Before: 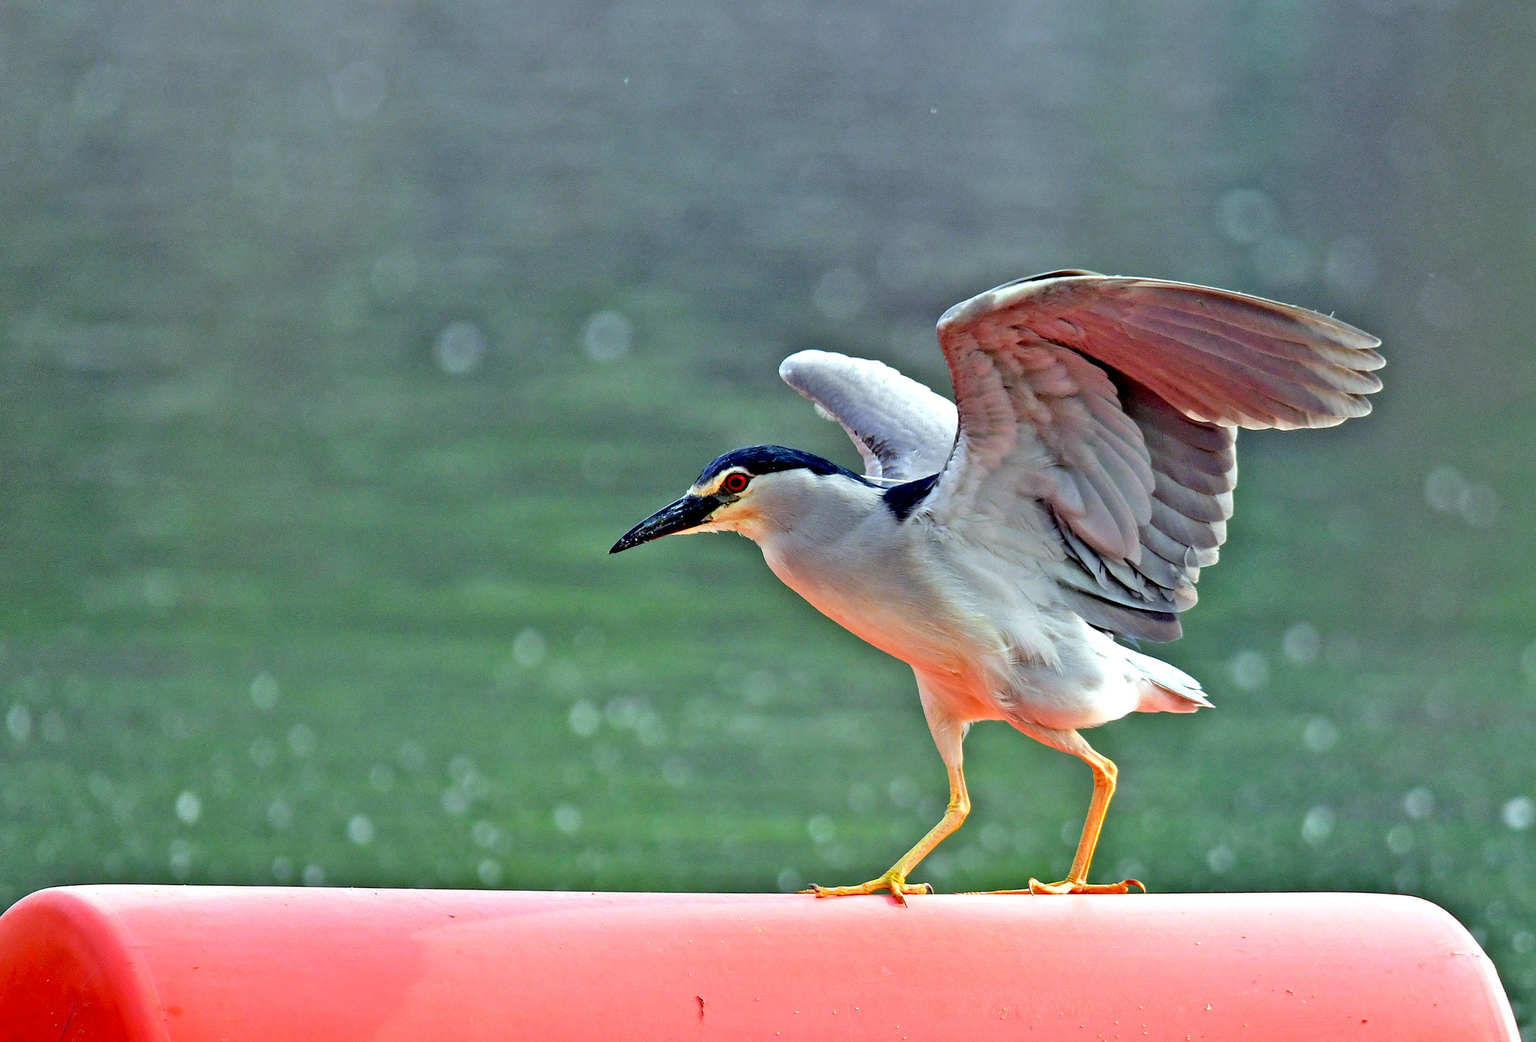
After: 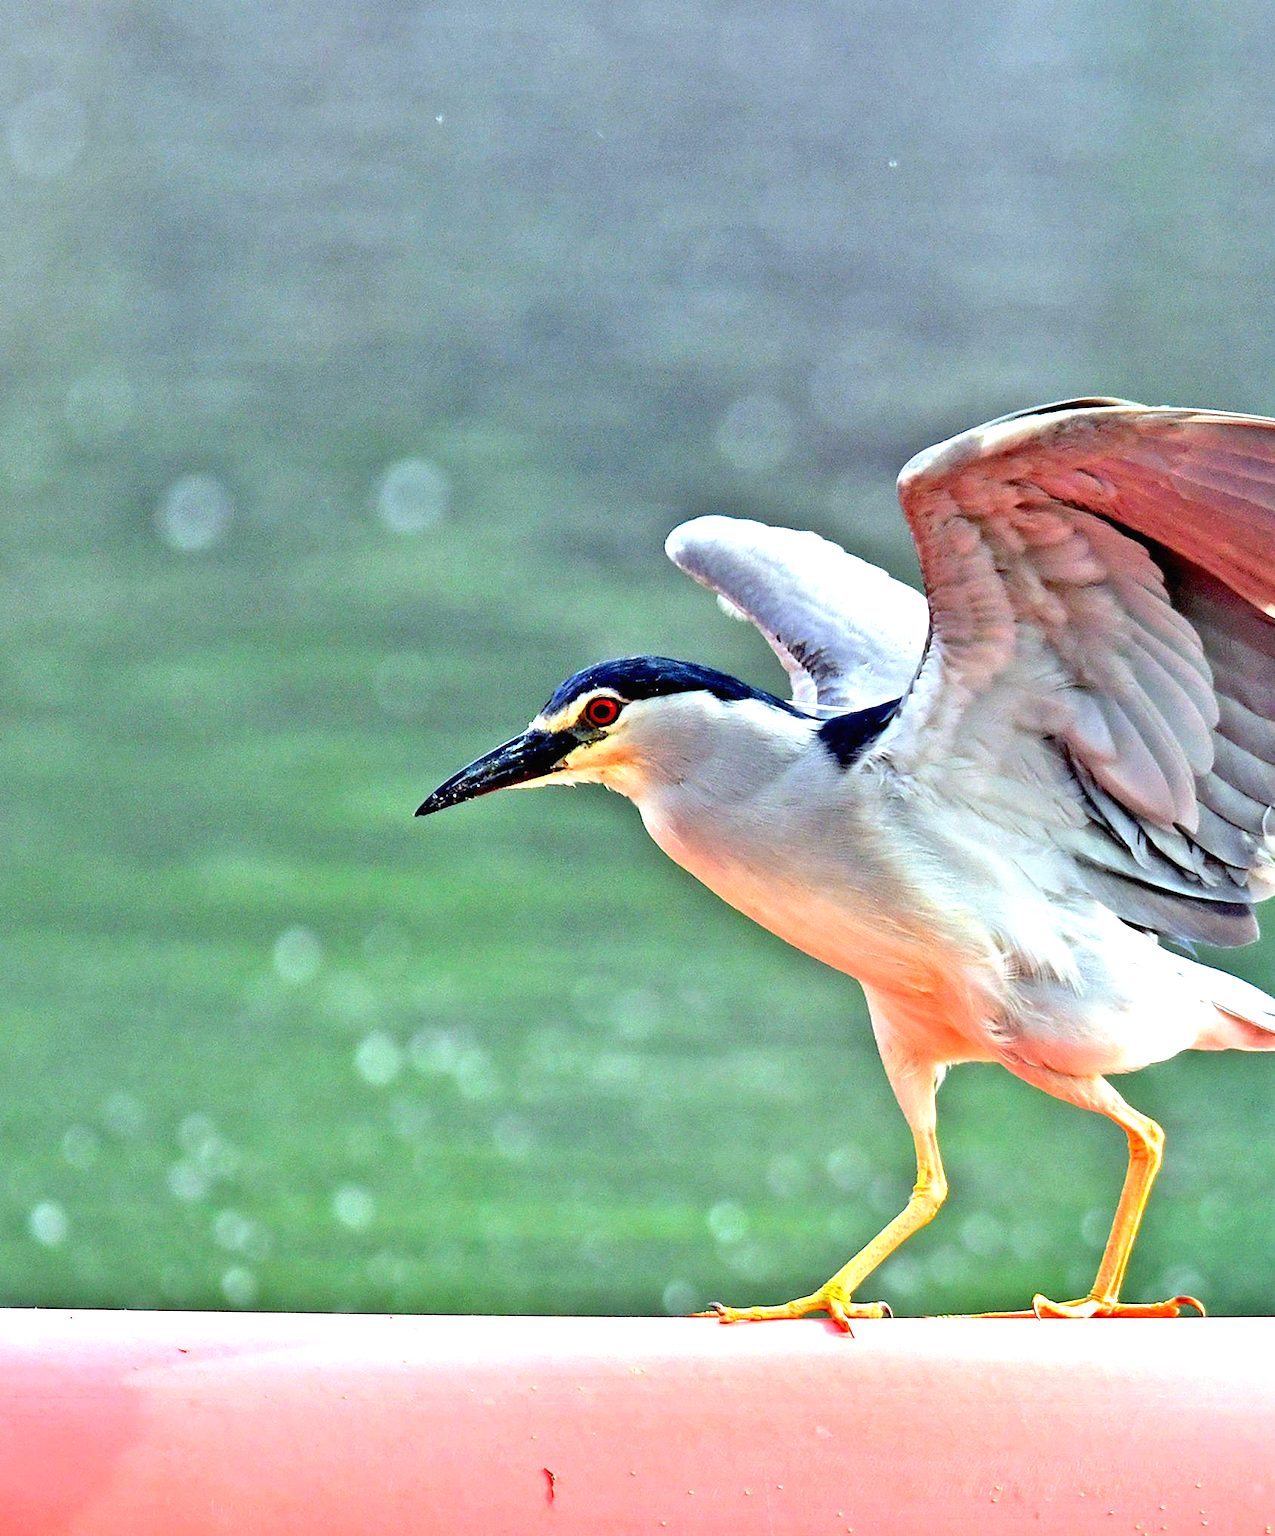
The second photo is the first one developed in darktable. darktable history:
crop: left 21.339%, right 22.271%
exposure: black level correction -0.001, exposure 0.908 EV, compensate highlight preservation false
base curve: curves: ch0 [(0, 0) (0.303, 0.277) (1, 1)], preserve colors none
